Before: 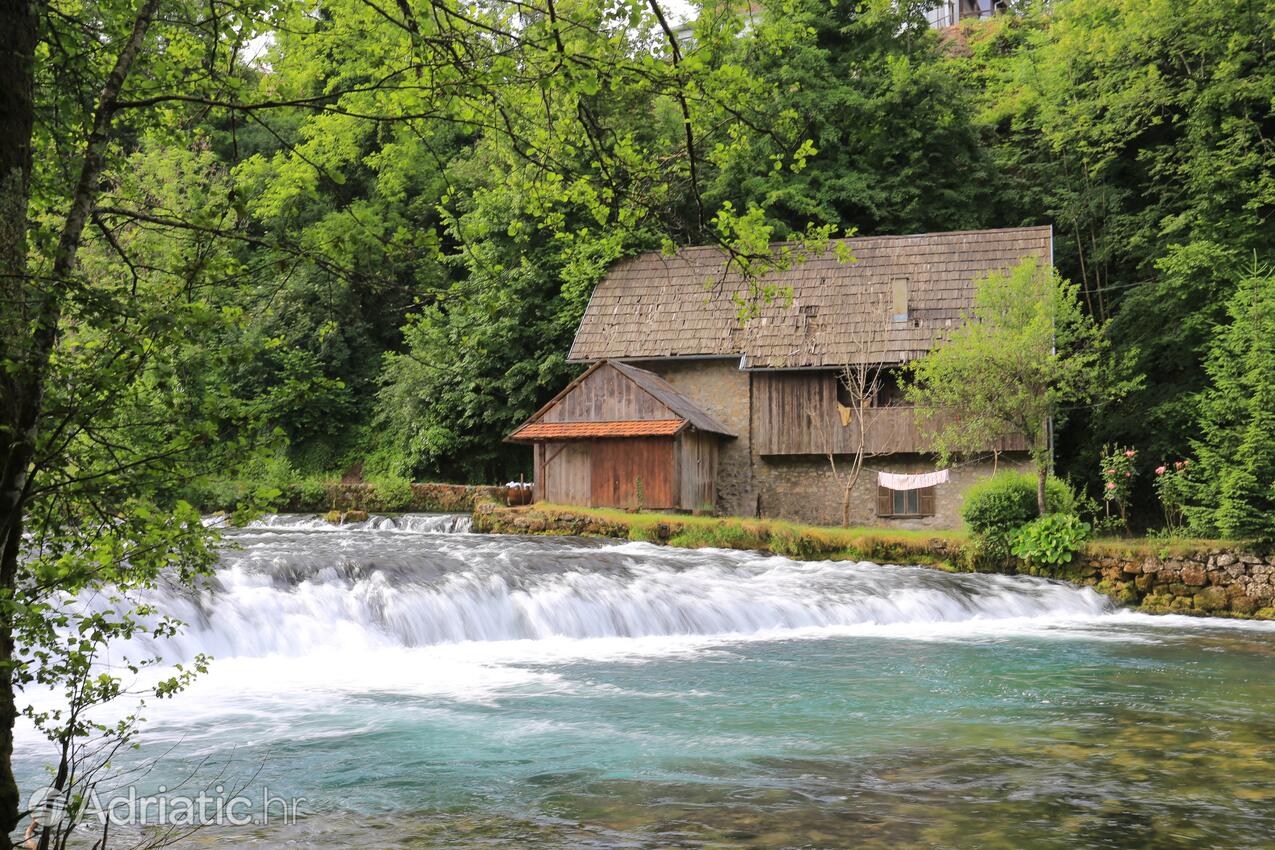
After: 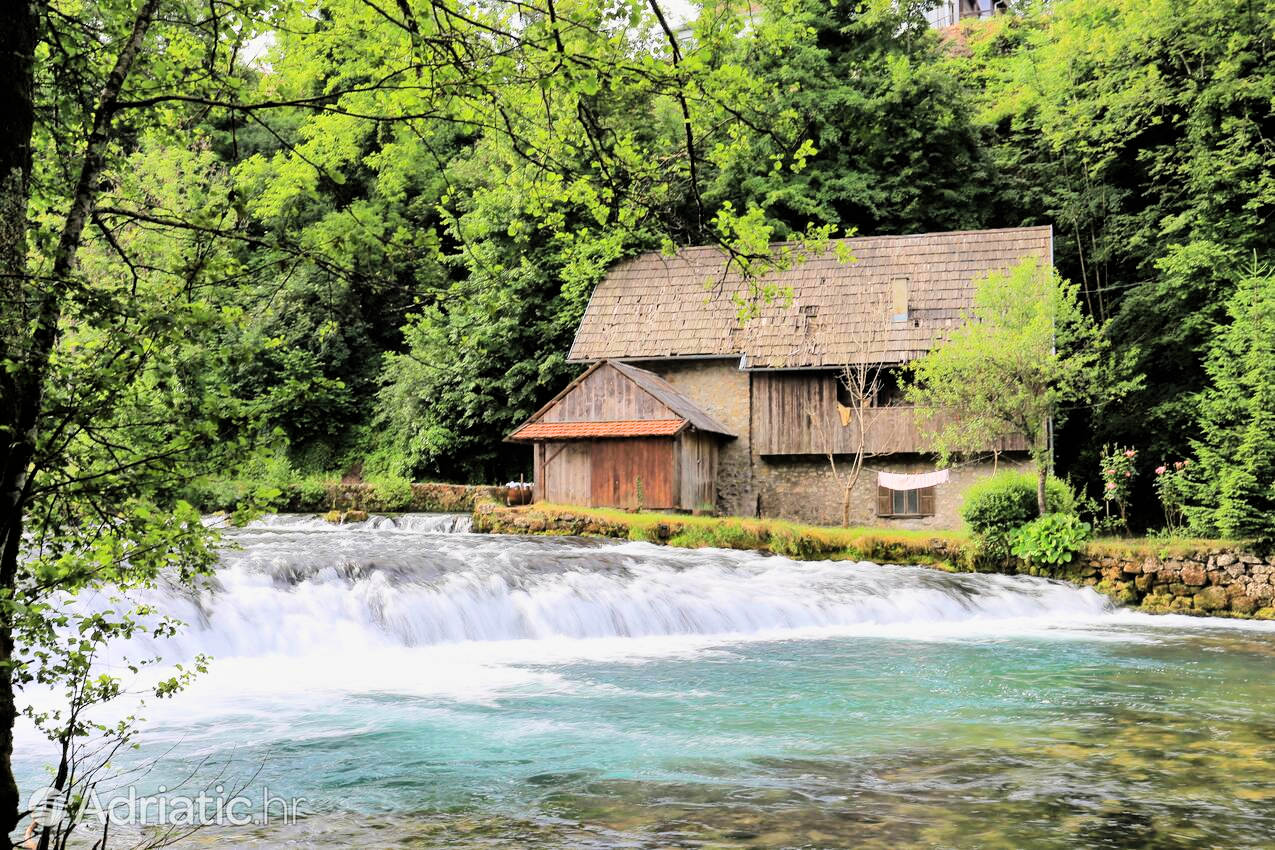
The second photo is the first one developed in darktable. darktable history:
shadows and highlights: soften with gaussian
filmic rgb: black relative exposure -5.05 EV, white relative exposure 4 EV, threshold 3.05 EV, hardness 2.88, contrast 1.296, color science v6 (2022), enable highlight reconstruction true
exposure: exposure 0.805 EV, compensate highlight preservation false
